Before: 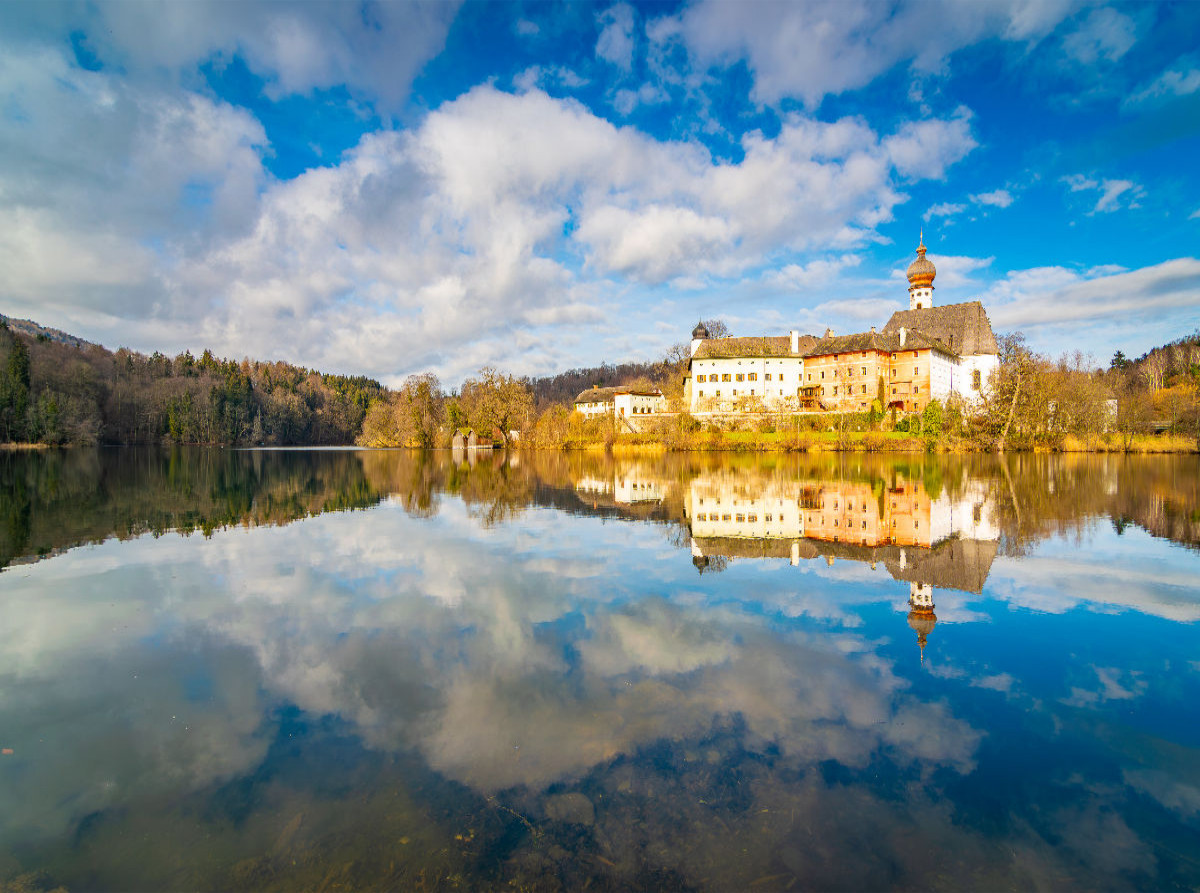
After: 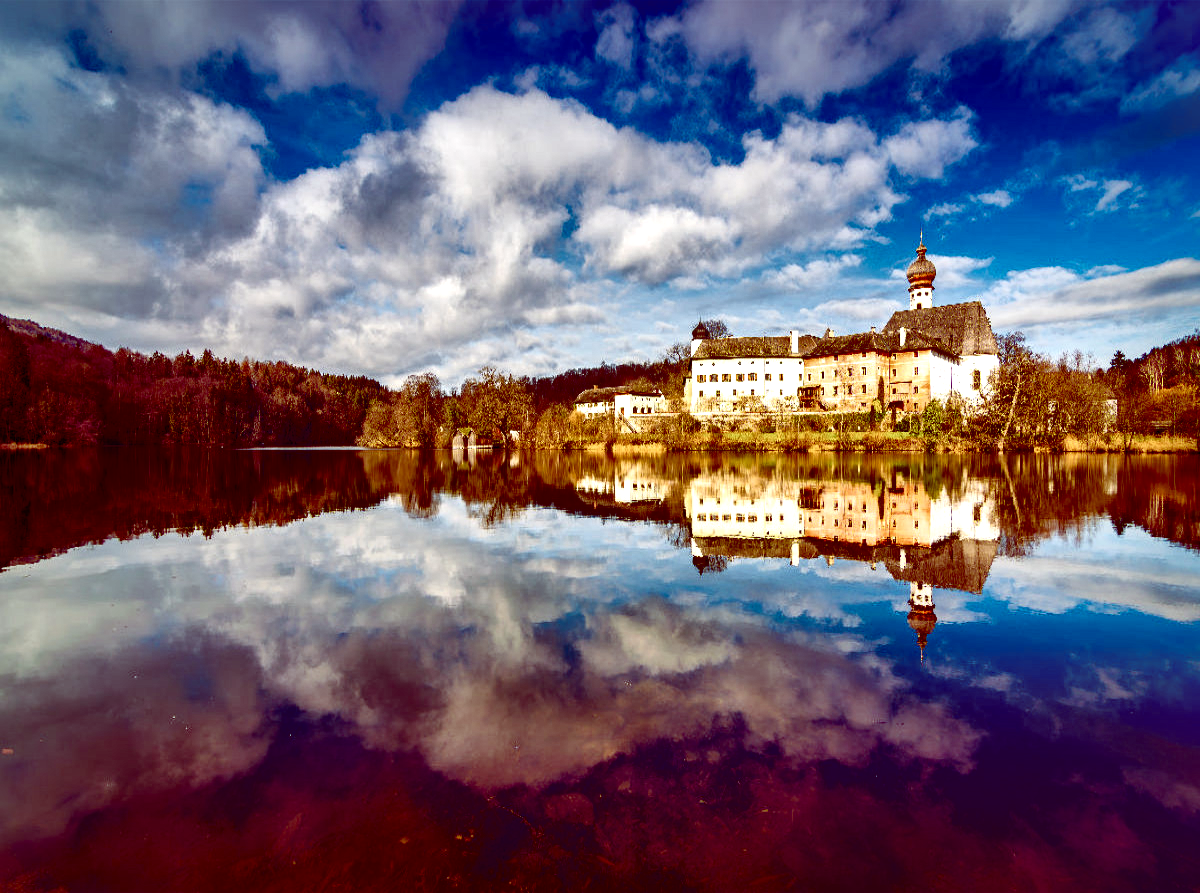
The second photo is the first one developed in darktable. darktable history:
local contrast: mode bilateral grid, contrast 43, coarseness 69, detail 213%, midtone range 0.2
color balance rgb: shadows lift › luminance -18.605%, shadows lift › chroma 35.181%, perceptual saturation grading › global saturation 20%, perceptual saturation grading › highlights -49.156%, perceptual saturation grading › shadows 23.937%, global vibrance 25.145%
contrast brightness saturation: brightness -0.22, saturation 0.083
